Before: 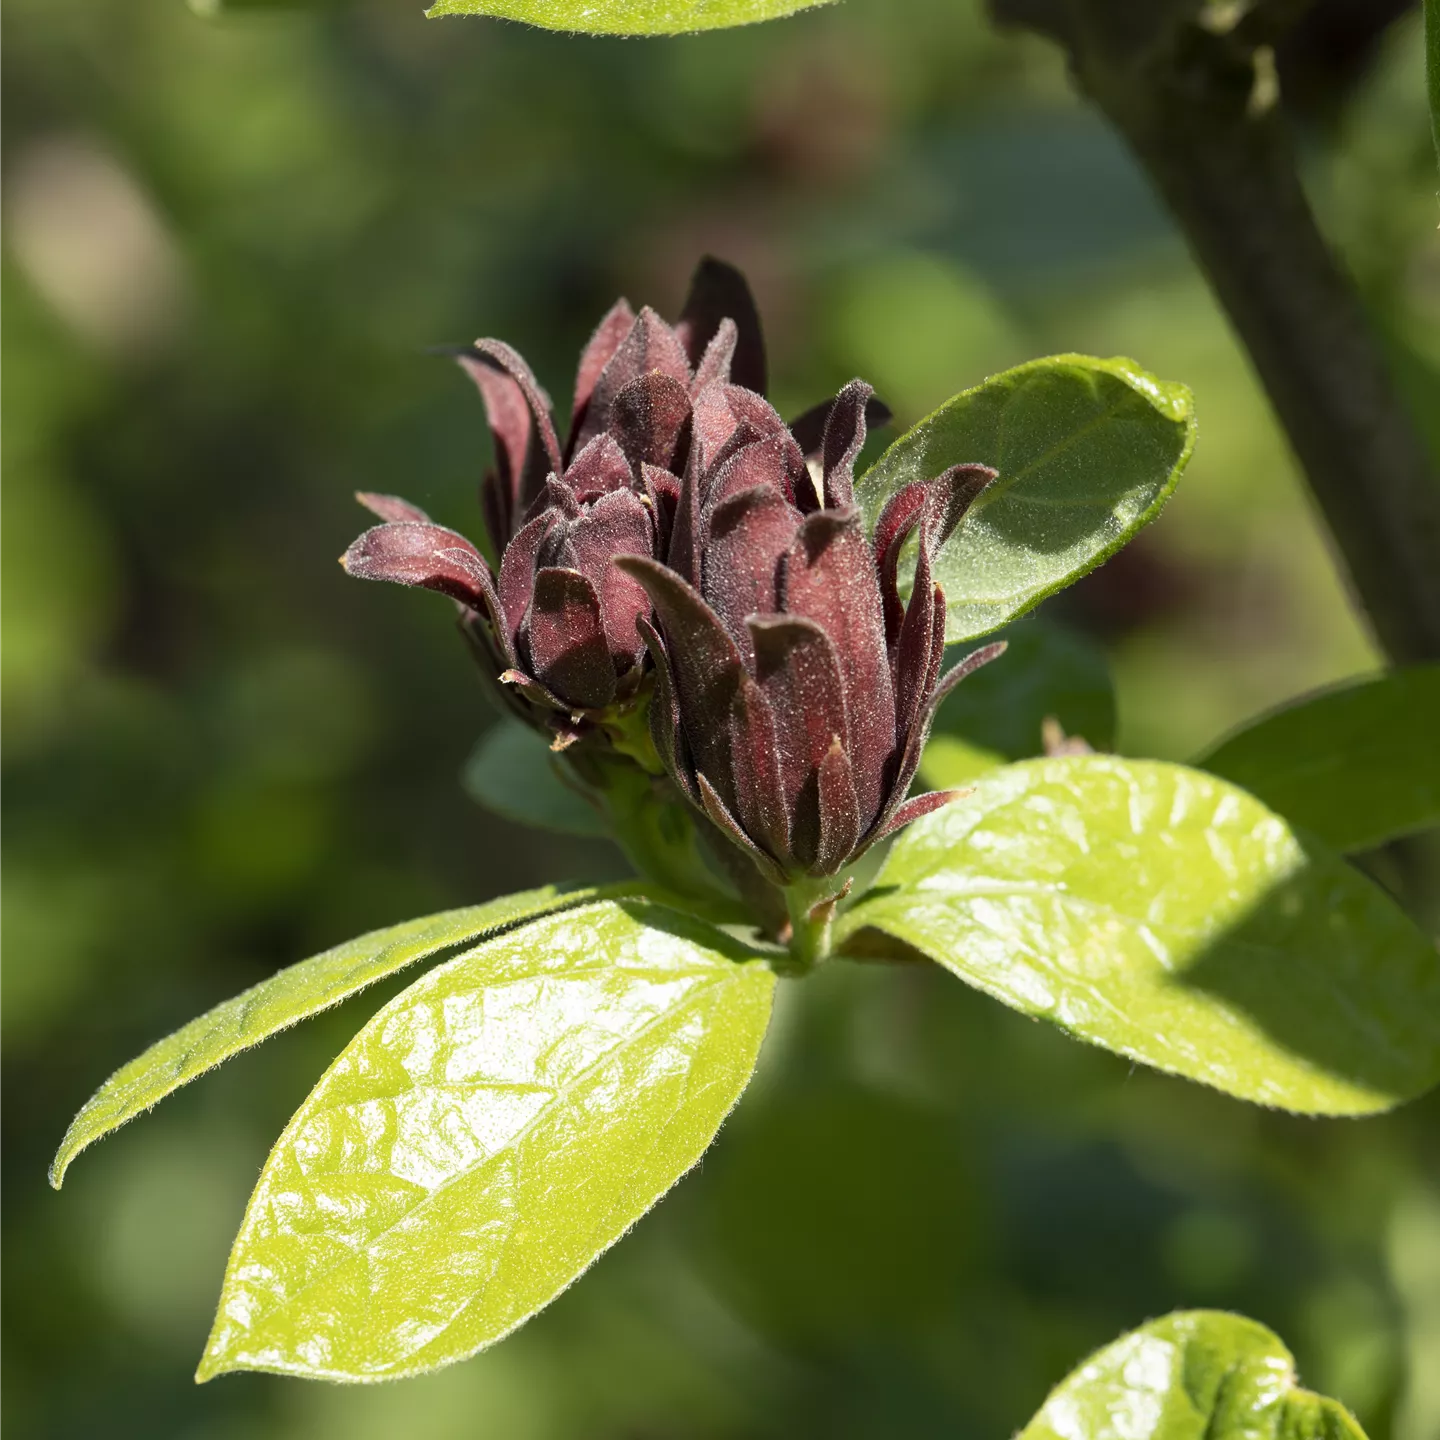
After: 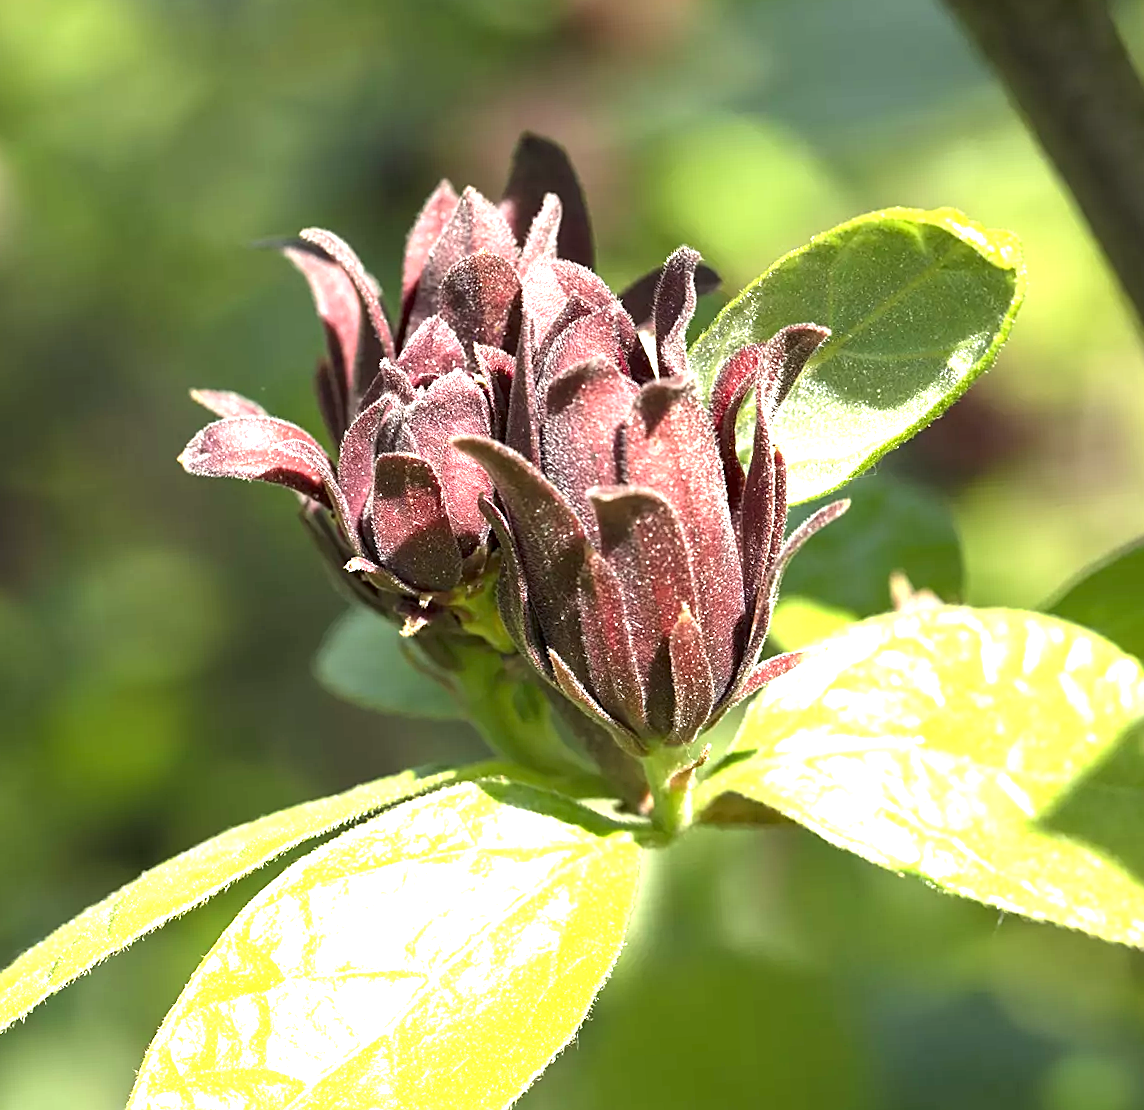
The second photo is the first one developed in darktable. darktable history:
crop: left 9.929%, top 3.475%, right 9.188%, bottom 9.529%
rotate and perspective: rotation -3.52°, crop left 0.036, crop right 0.964, crop top 0.081, crop bottom 0.919
exposure: black level correction 0, exposure 1.55 EV, compensate exposure bias true, compensate highlight preservation false
sharpen: on, module defaults
